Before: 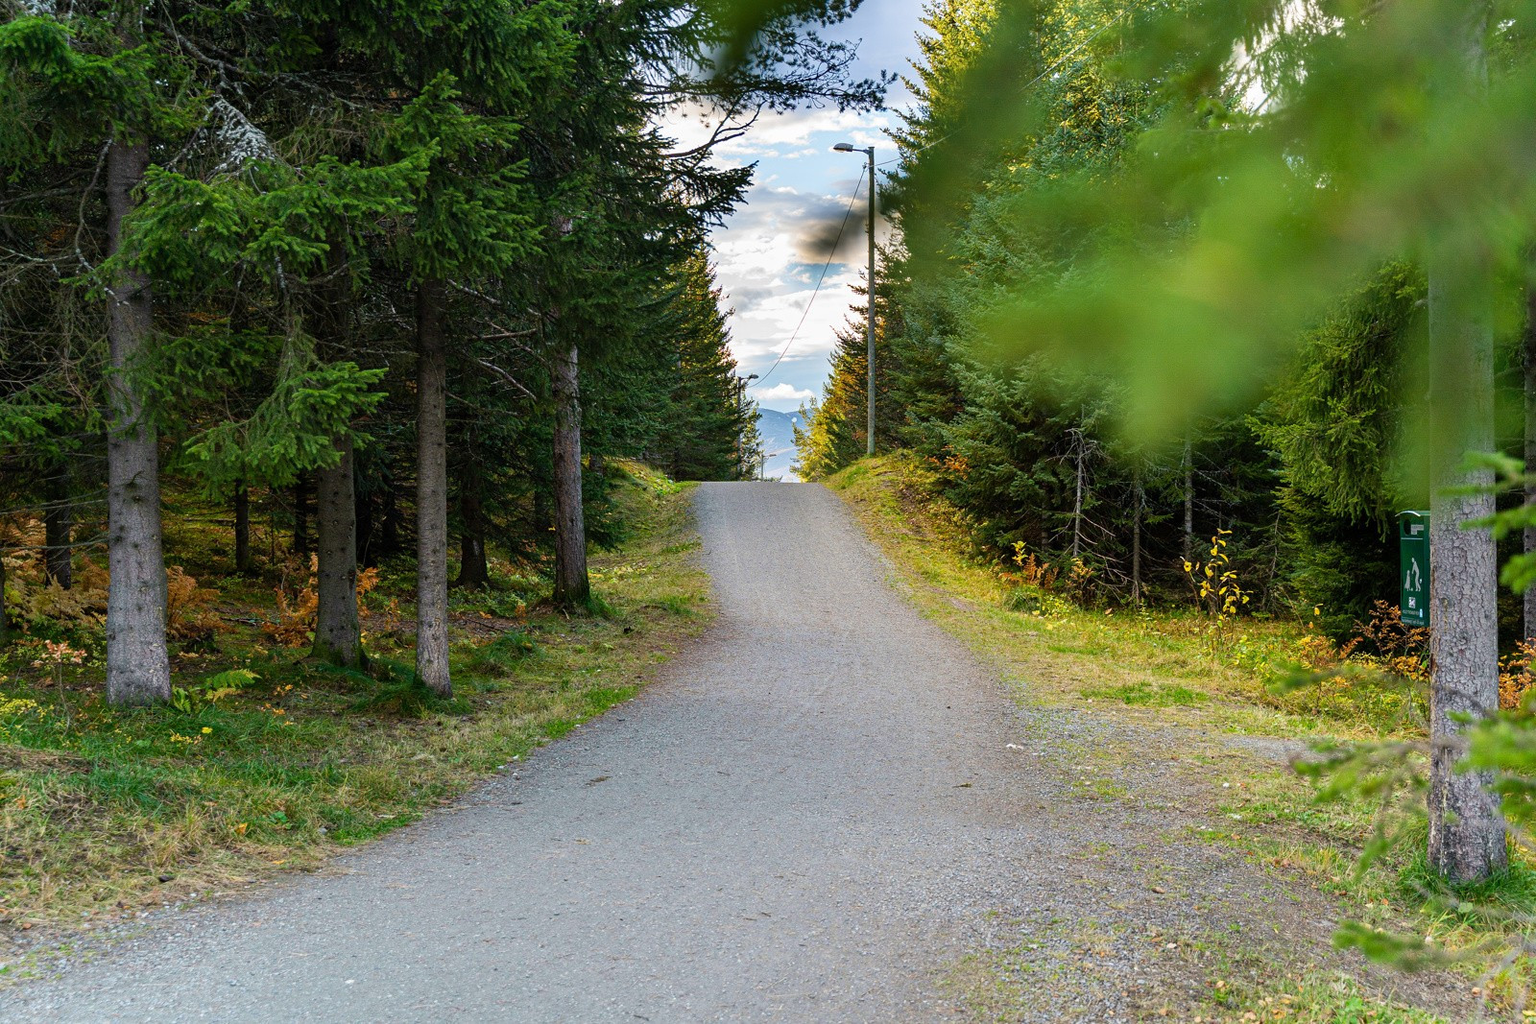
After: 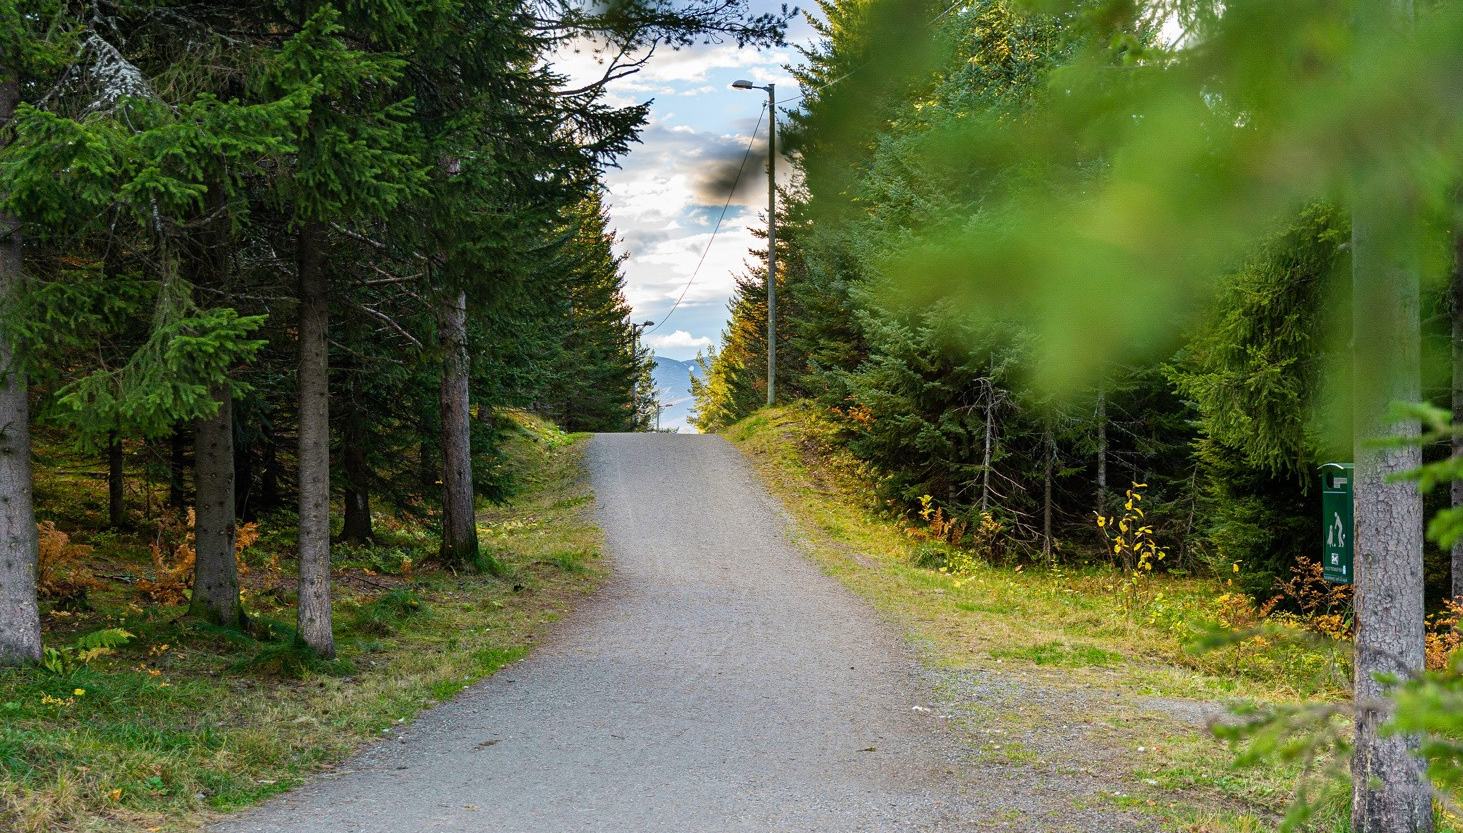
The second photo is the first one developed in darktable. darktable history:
tone equalizer: smoothing diameter 24.83%, edges refinement/feathering 7.62, preserve details guided filter
crop: left 8.518%, top 6.525%, bottom 15.365%
